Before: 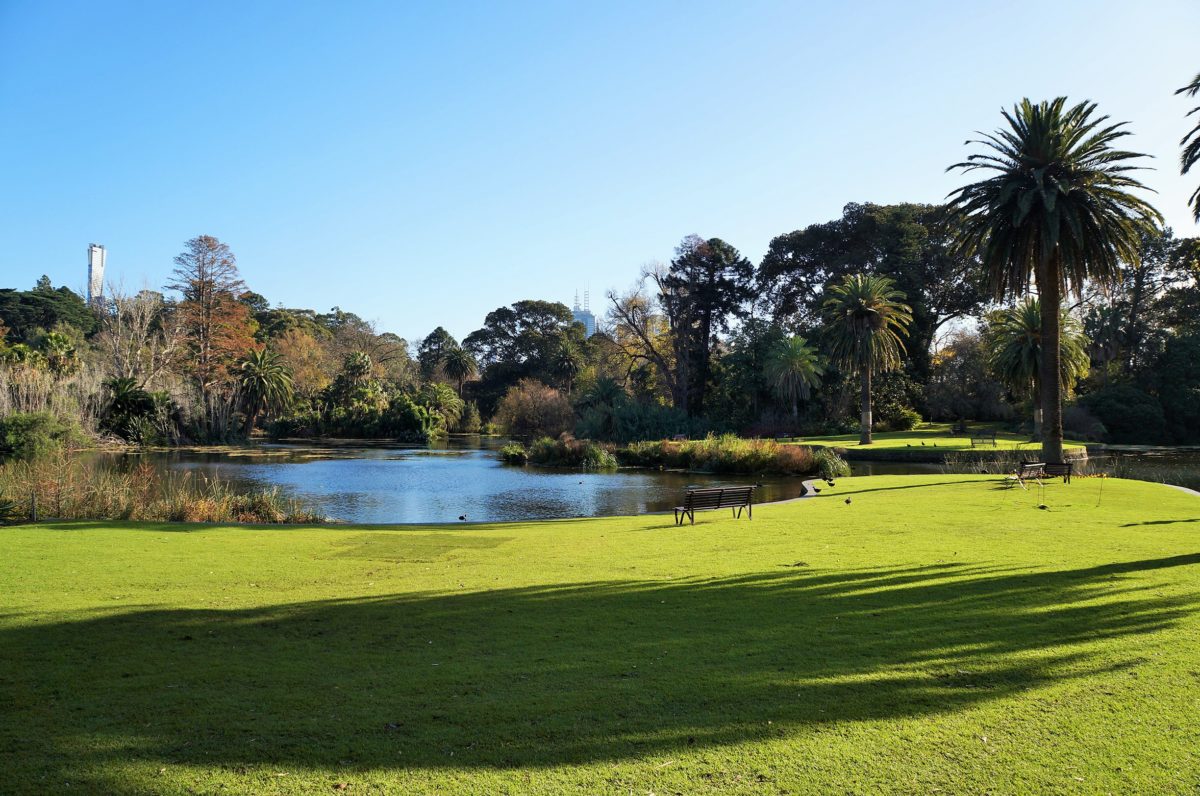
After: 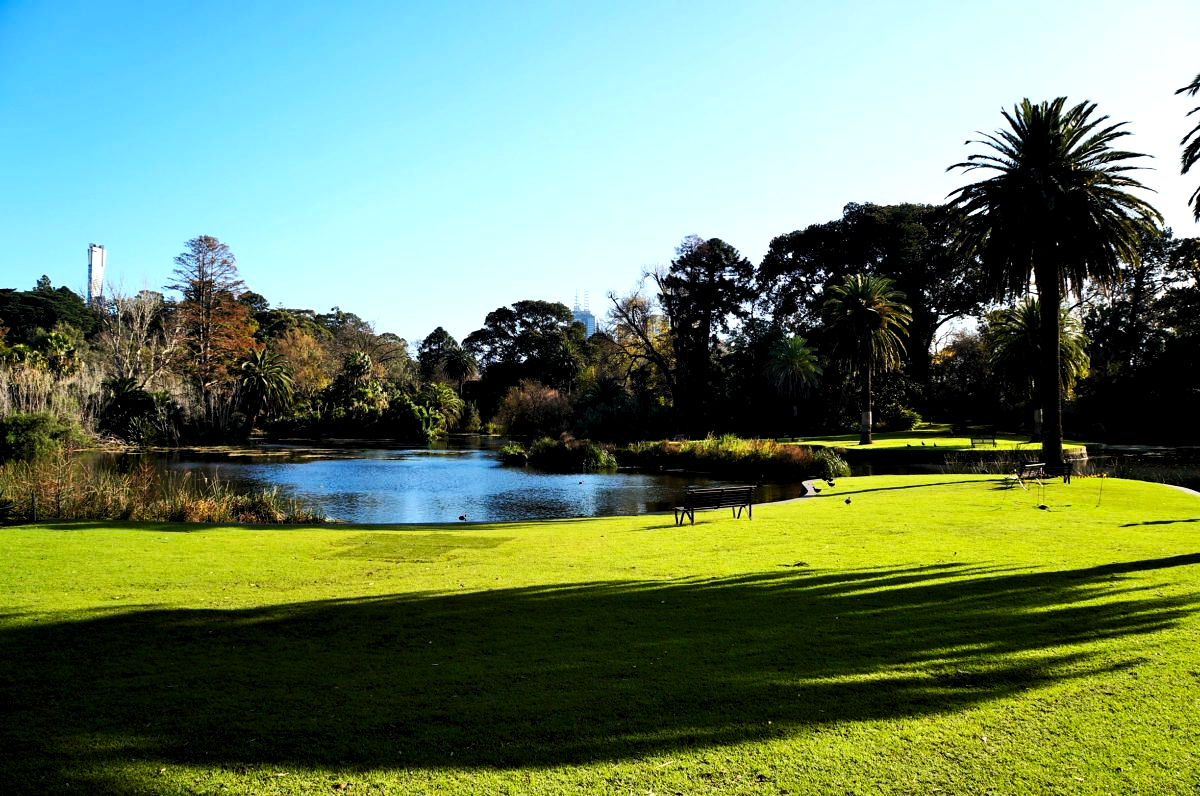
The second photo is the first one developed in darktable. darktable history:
levels: levels [0.062, 0.494, 0.925]
contrast brightness saturation: contrast 0.21, brightness -0.106, saturation 0.211
